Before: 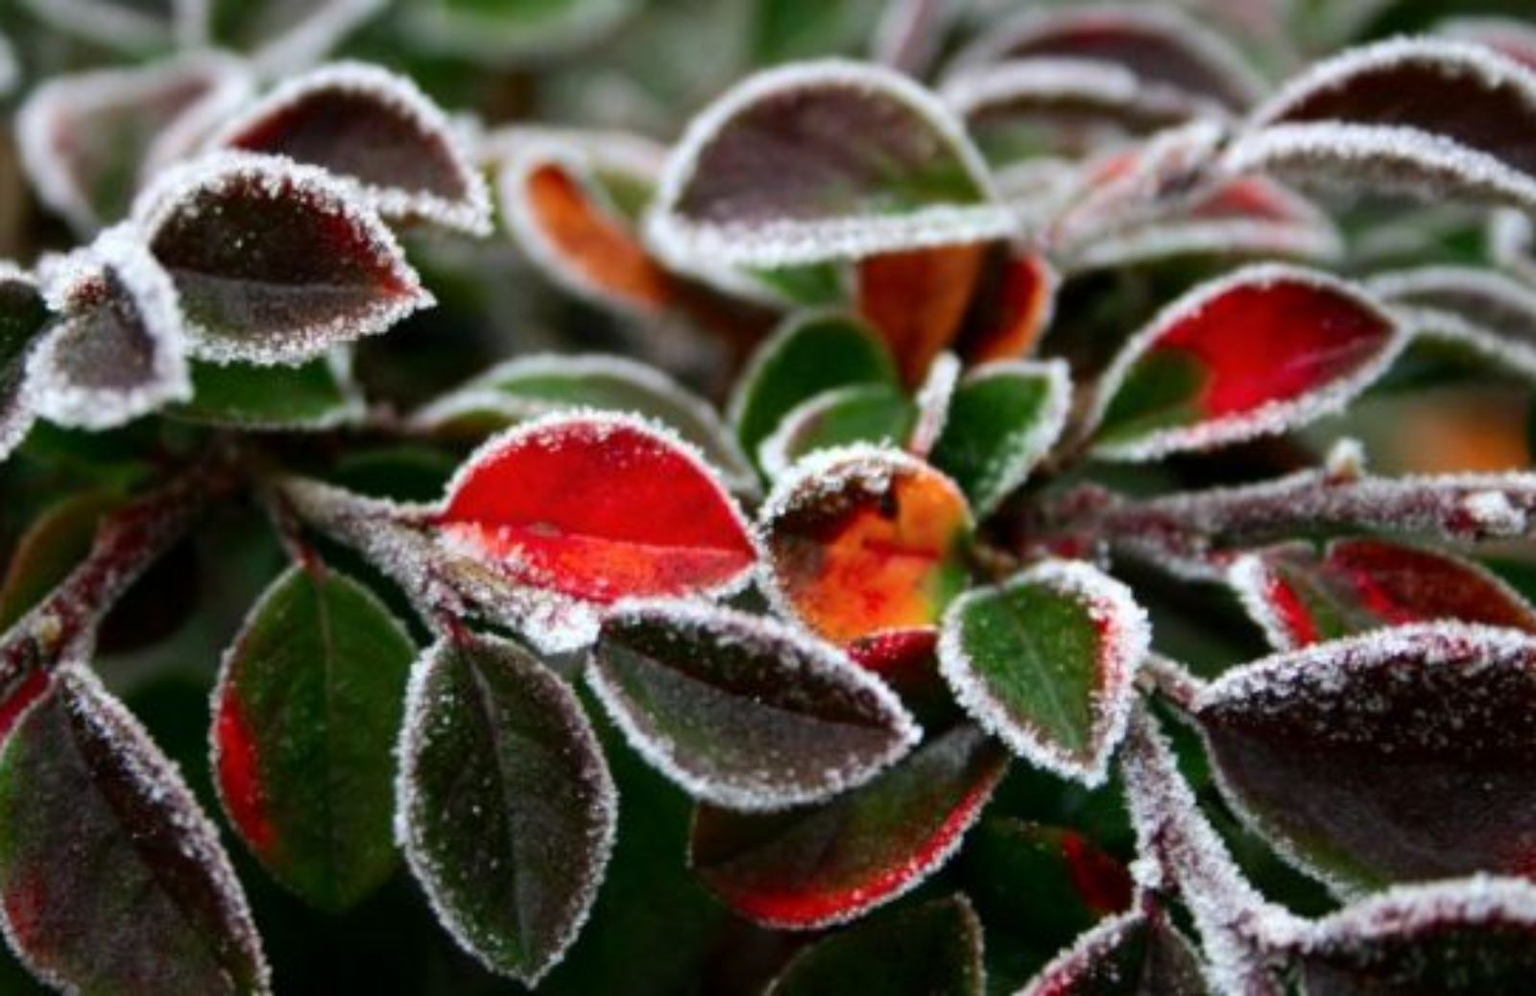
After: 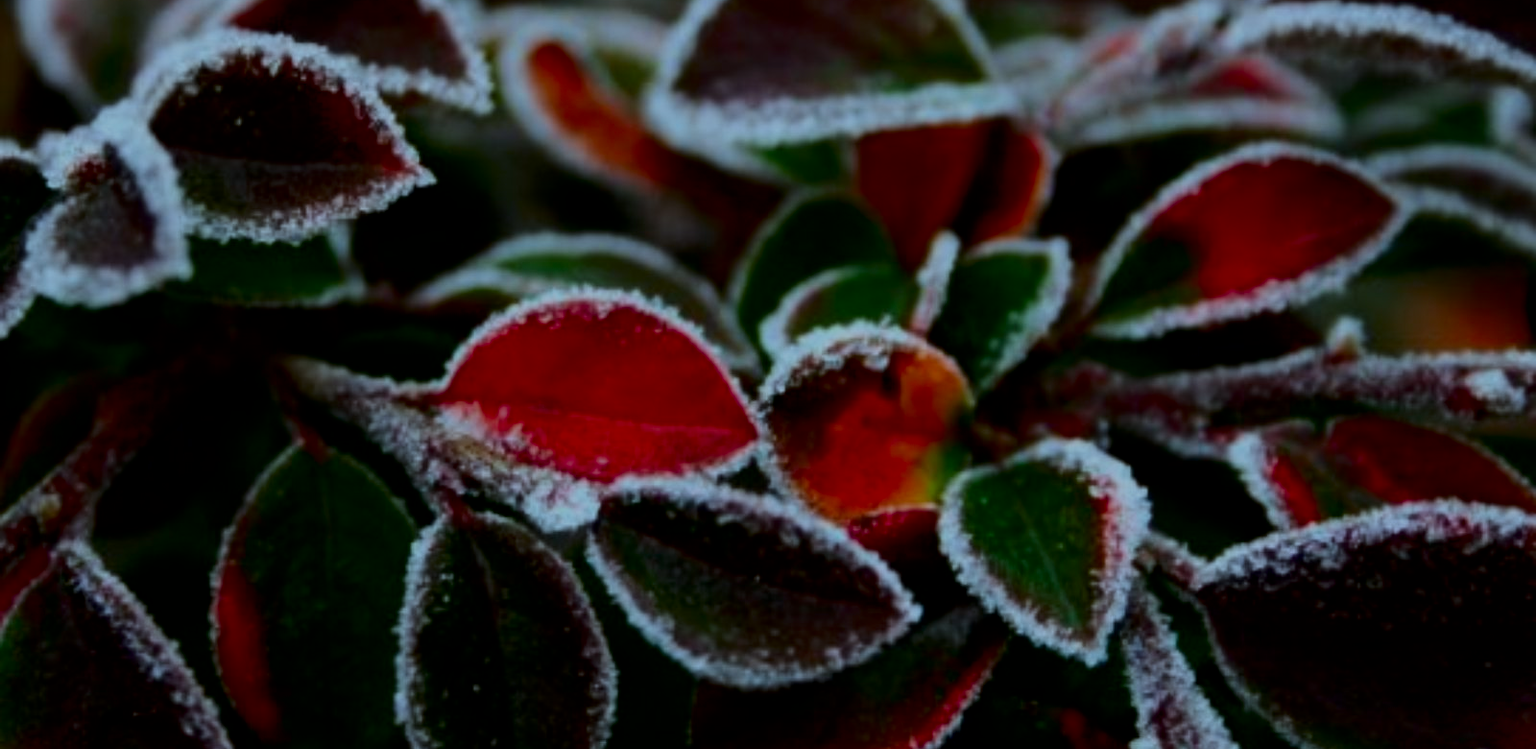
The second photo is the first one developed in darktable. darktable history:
color correction: highlights a* -10.63, highlights b* -19.31
filmic rgb: black relative exposure -7.65 EV, white relative exposure 4.56 EV, hardness 3.61, color science v6 (2022)
crop and rotate: top 12.331%, bottom 12.34%
contrast brightness saturation: brightness -0.521
